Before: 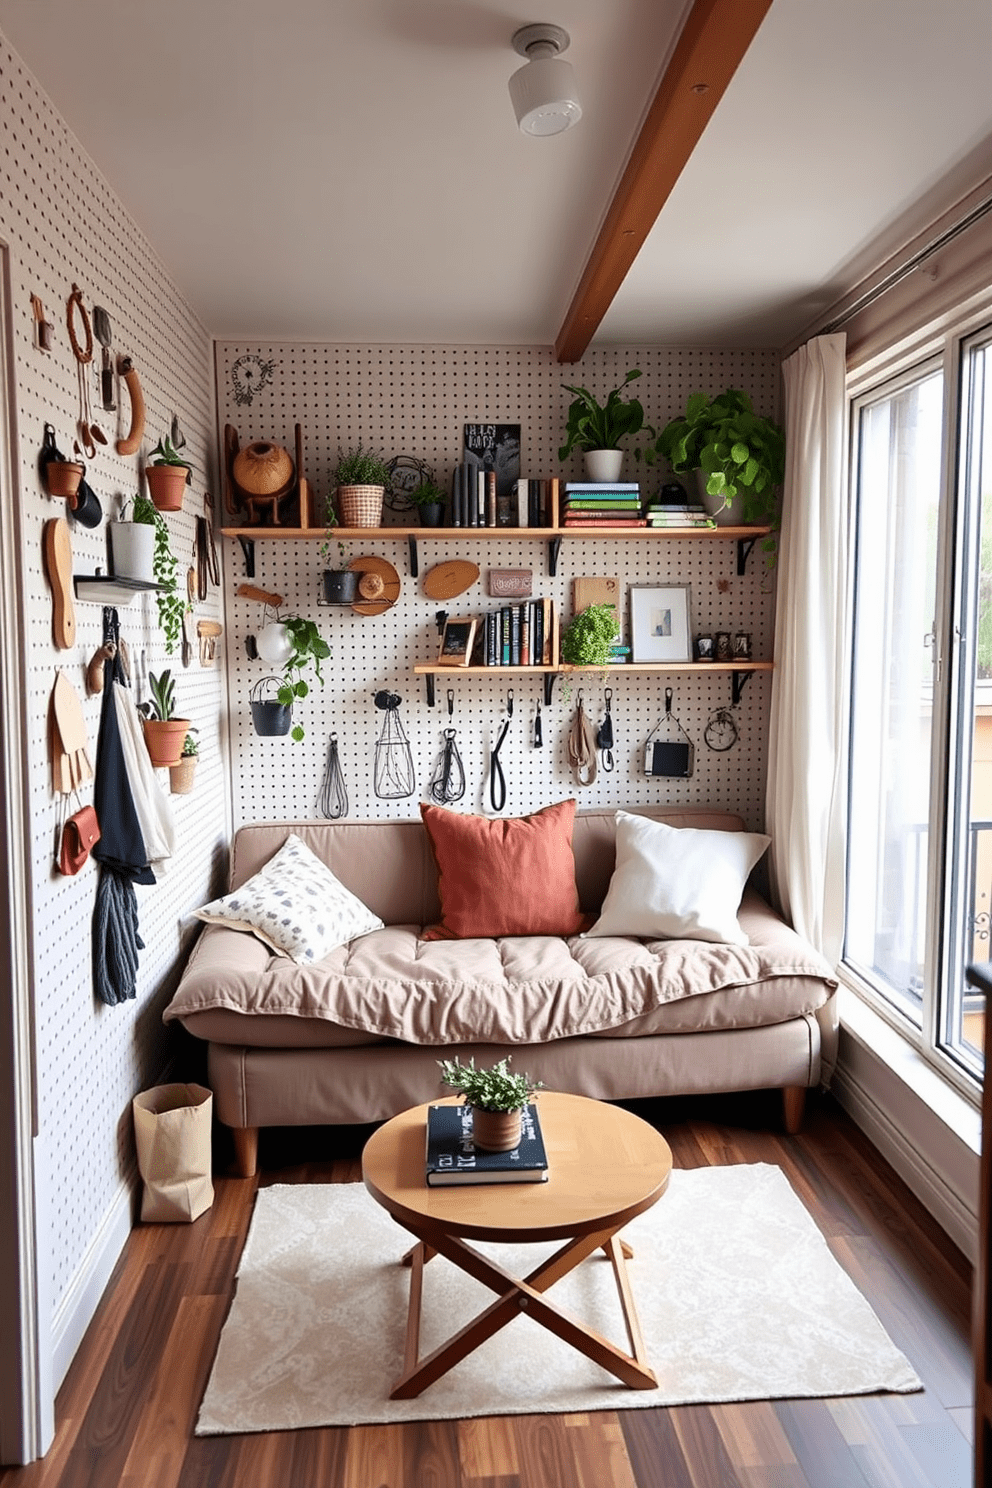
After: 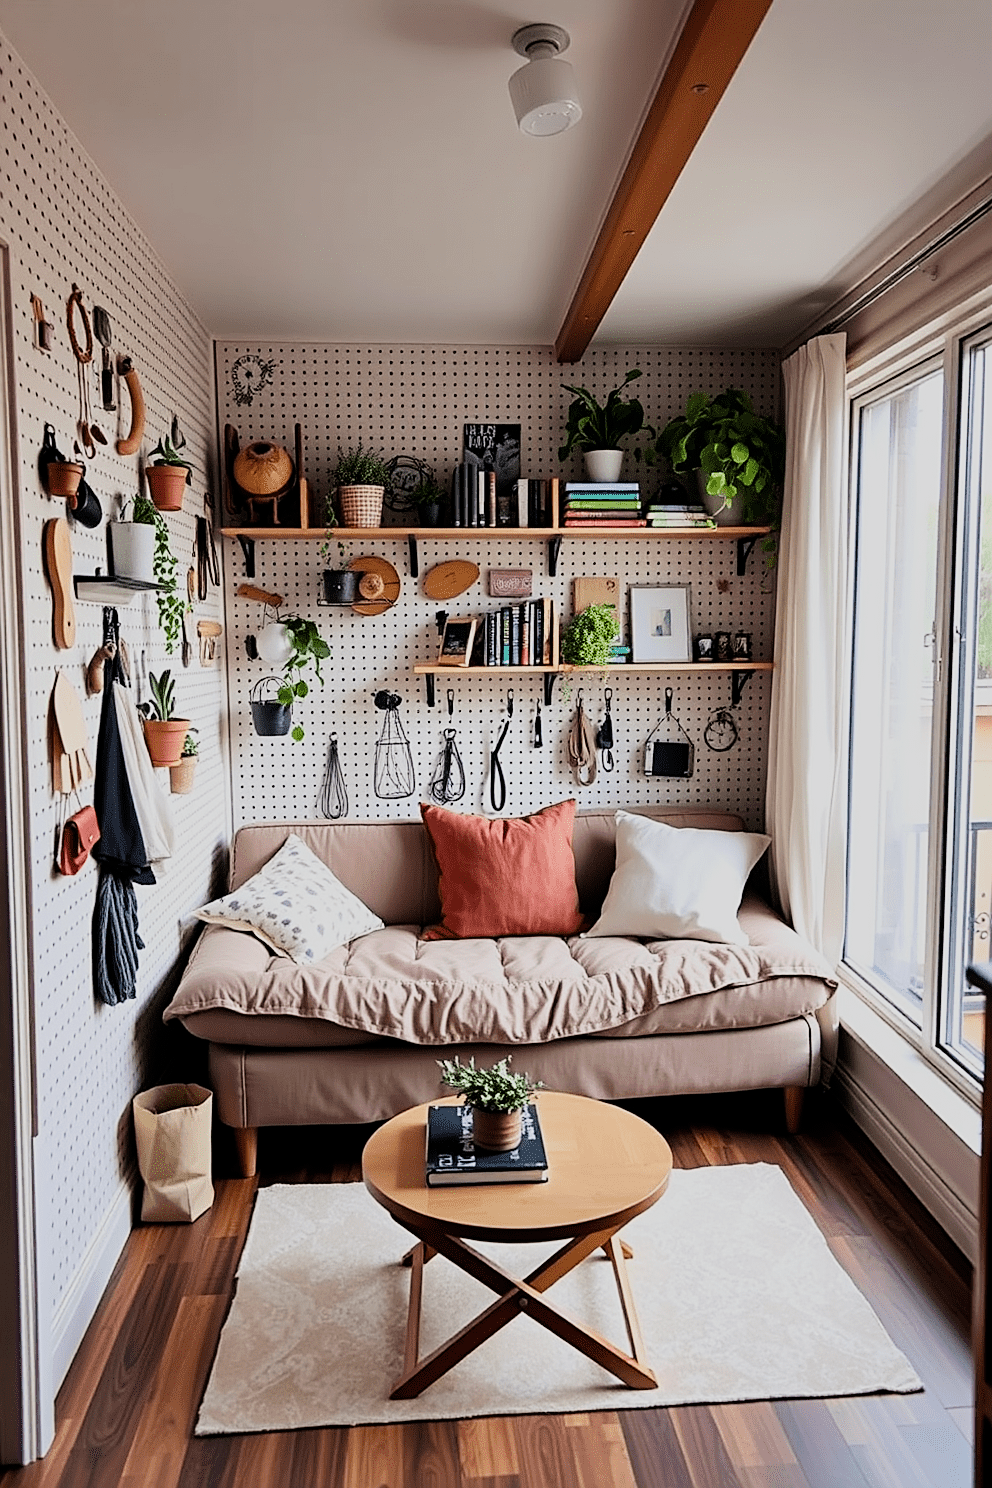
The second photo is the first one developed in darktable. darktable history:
sharpen: on, module defaults
color correction: highlights a* 0.029, highlights b* -0.386
filmic rgb: middle gray luminance 28.97%, black relative exposure -10.25 EV, white relative exposure 5.48 EV, threshold 5.98 EV, target black luminance 0%, hardness 3.91, latitude 1.9%, contrast 1.131, highlights saturation mix 3.92%, shadows ↔ highlights balance 14.98%, color science v4 (2020), enable highlight reconstruction true
